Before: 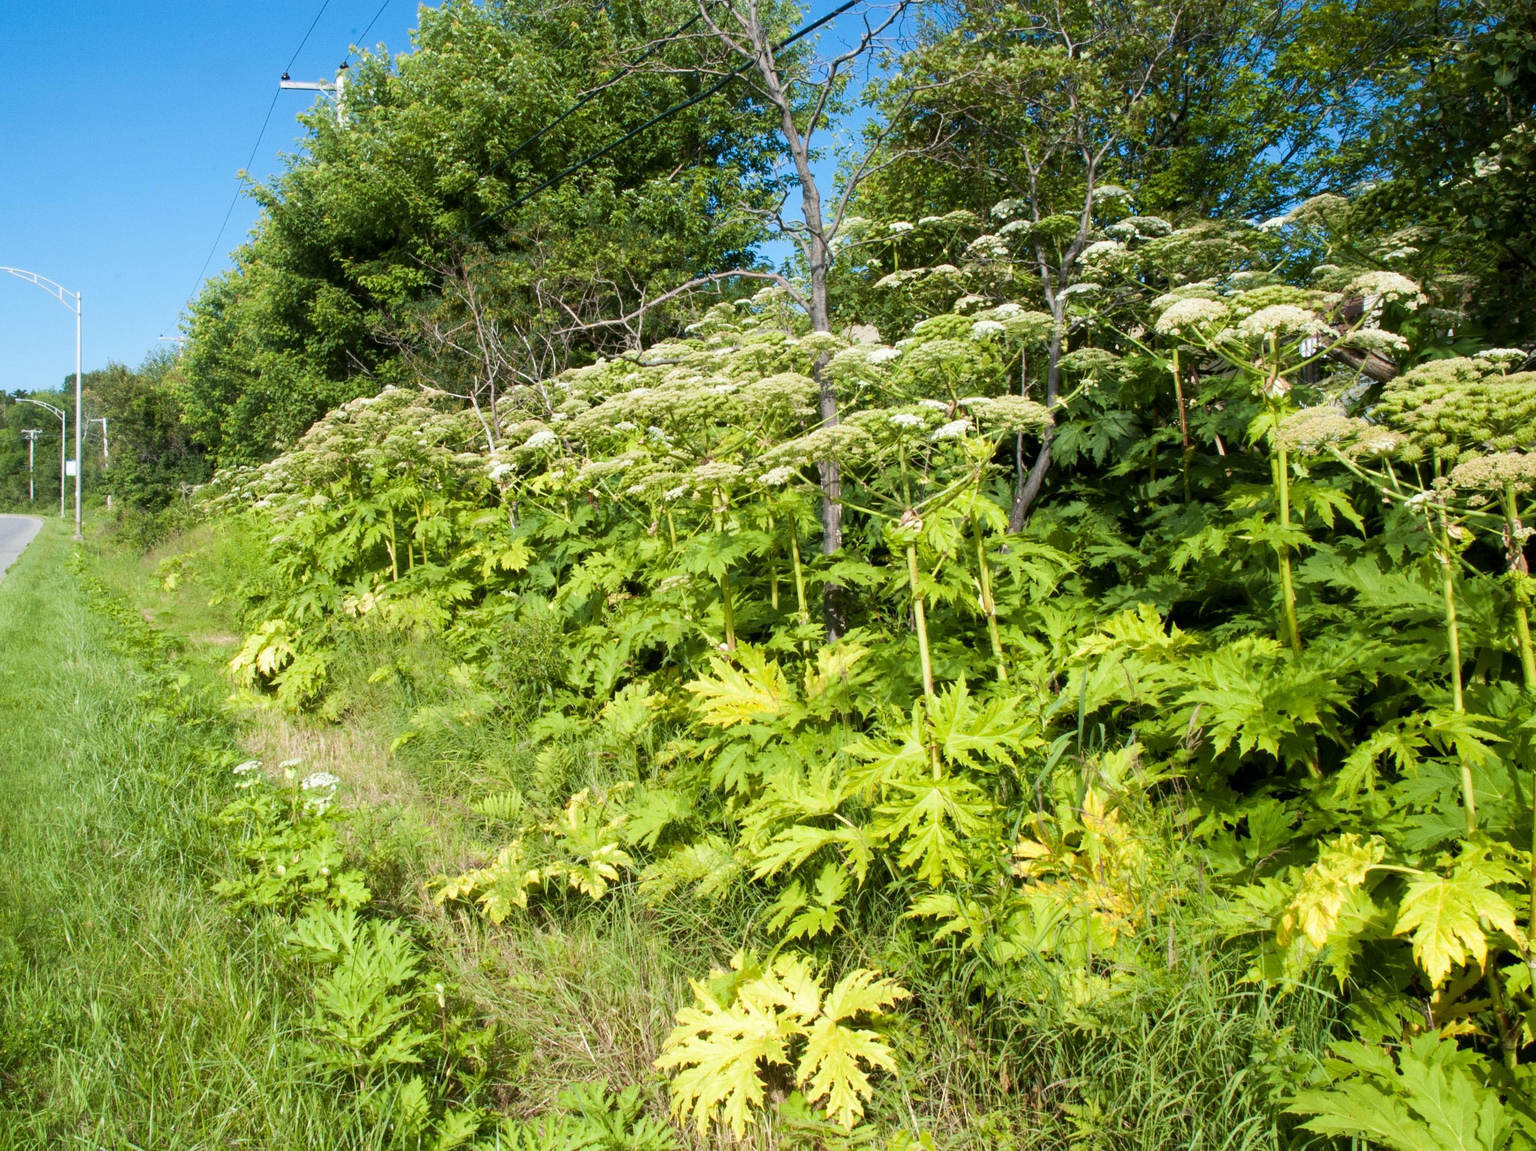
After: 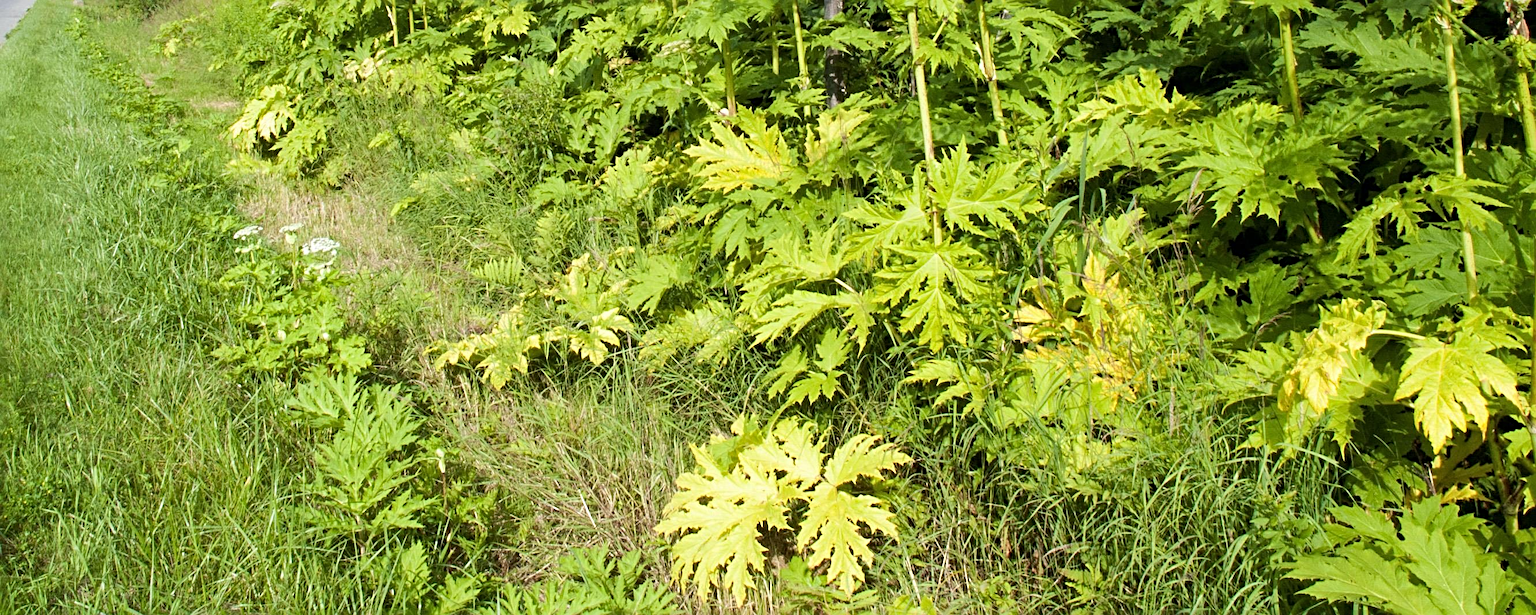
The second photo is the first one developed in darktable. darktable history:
crop and rotate: top 46.52%, right 0.054%
sharpen: radius 3.986
